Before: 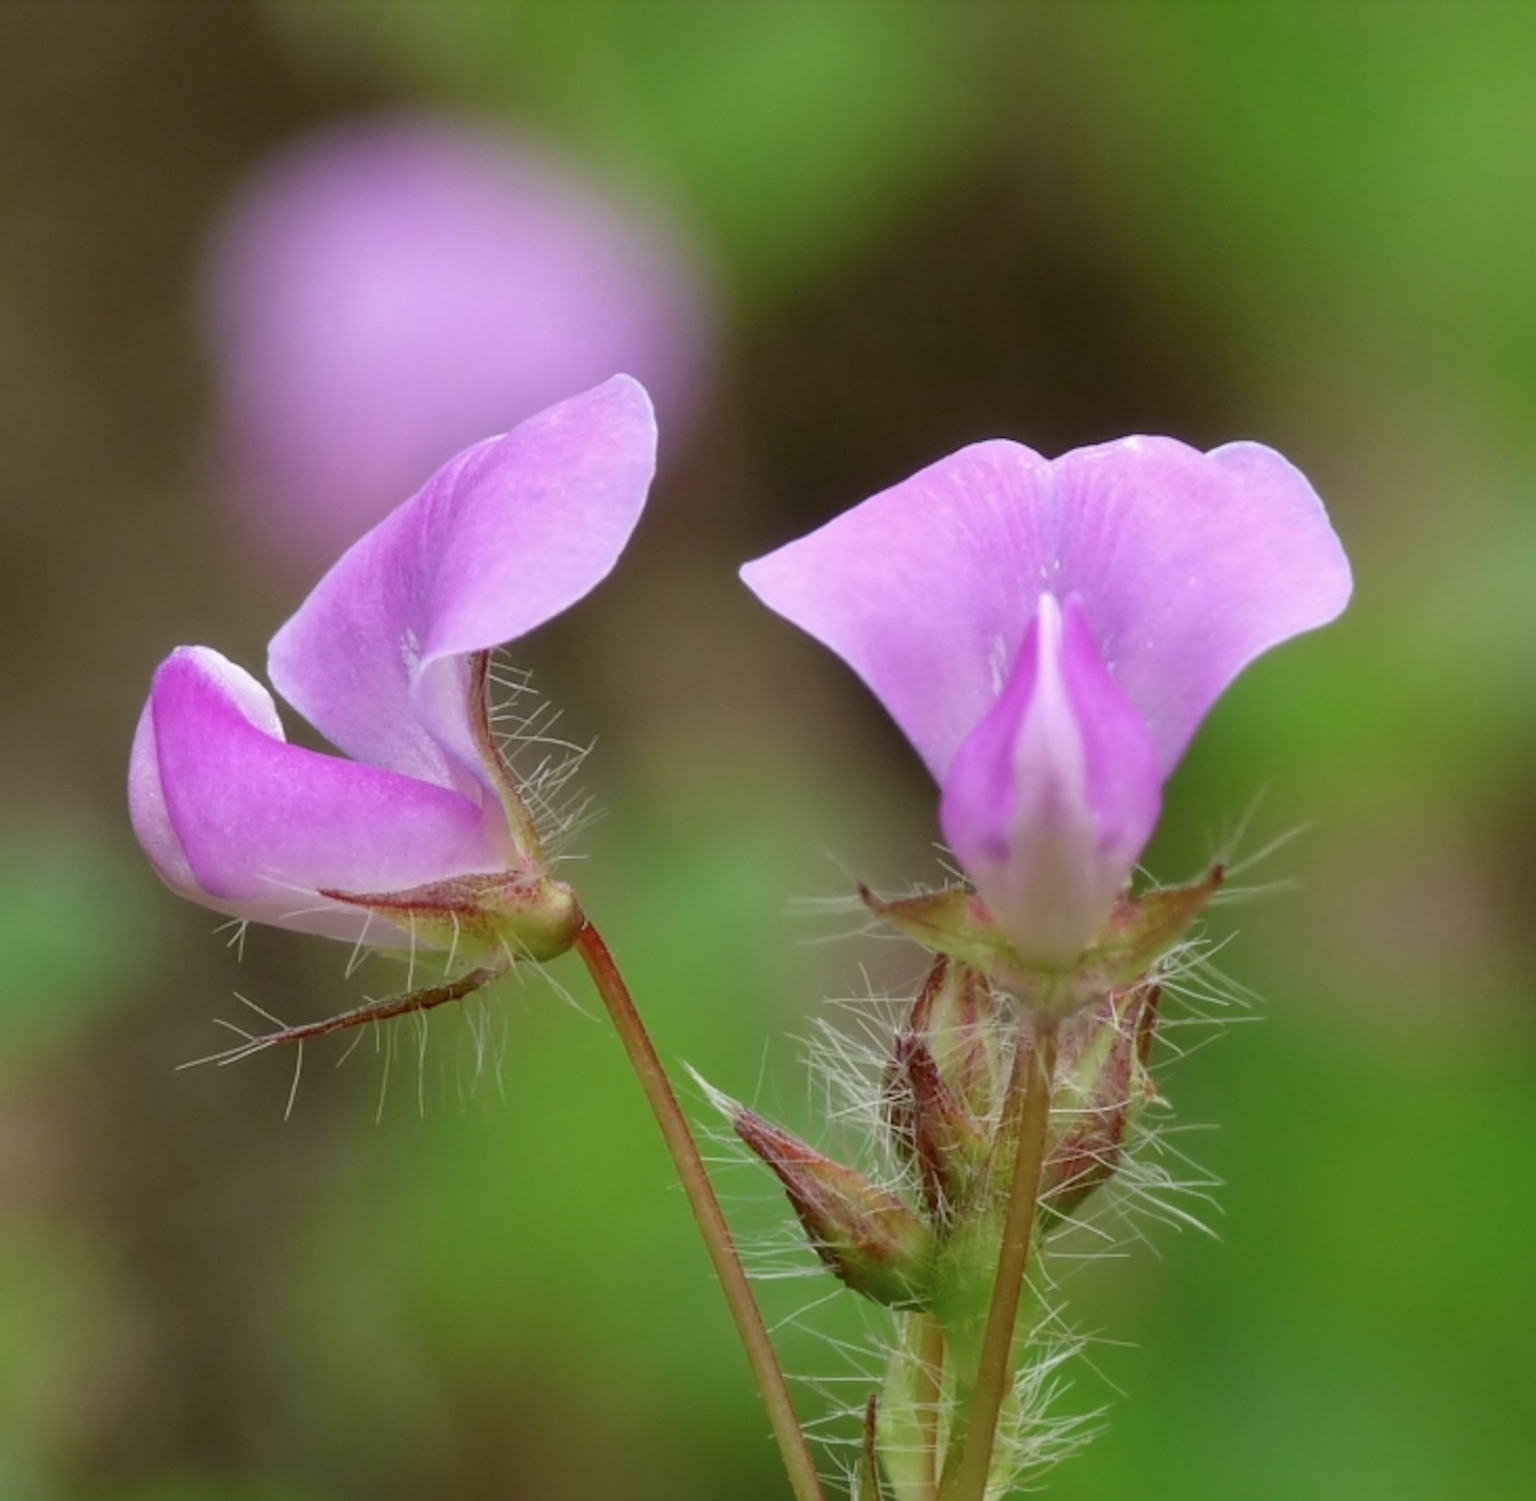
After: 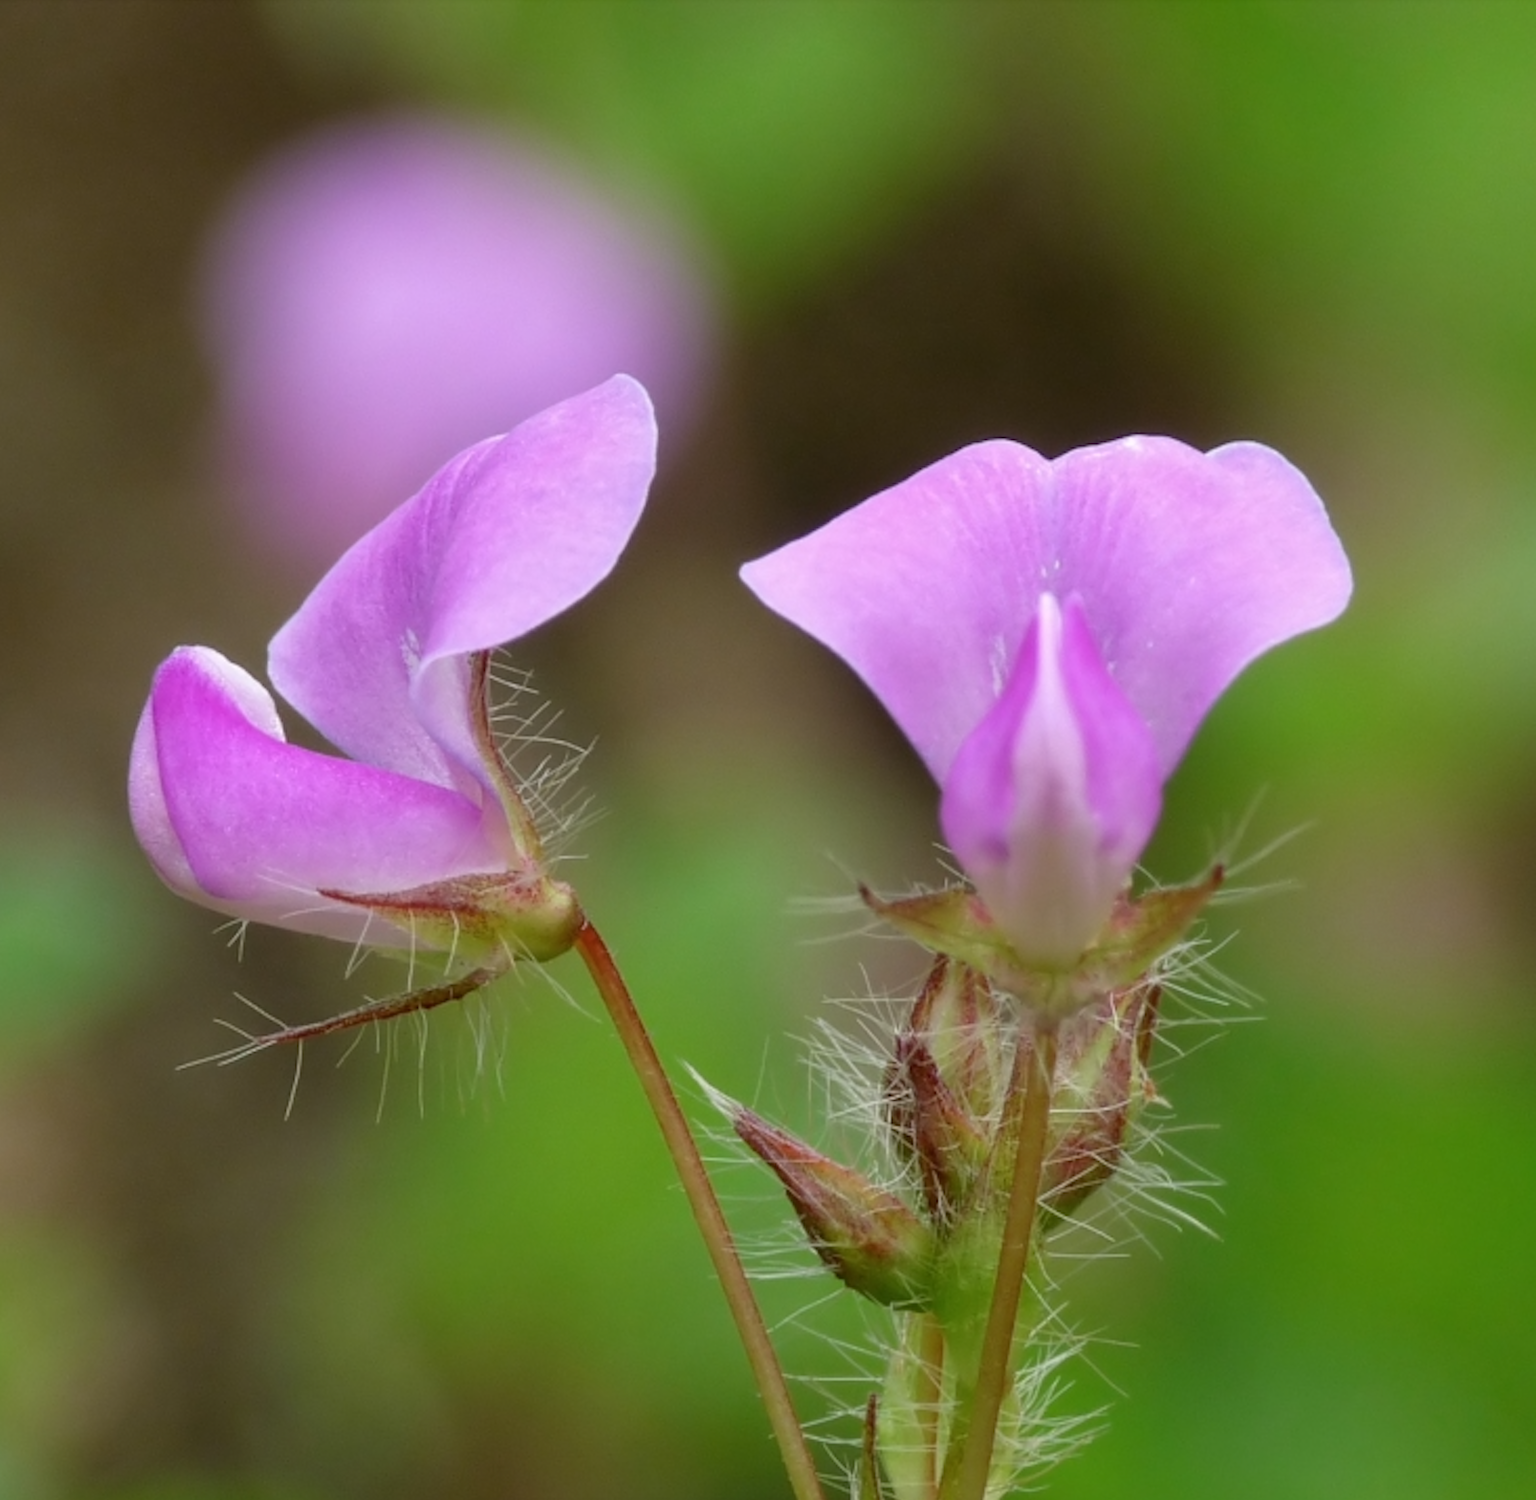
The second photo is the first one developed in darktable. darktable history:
color balance rgb: perceptual saturation grading › global saturation 0.666%
